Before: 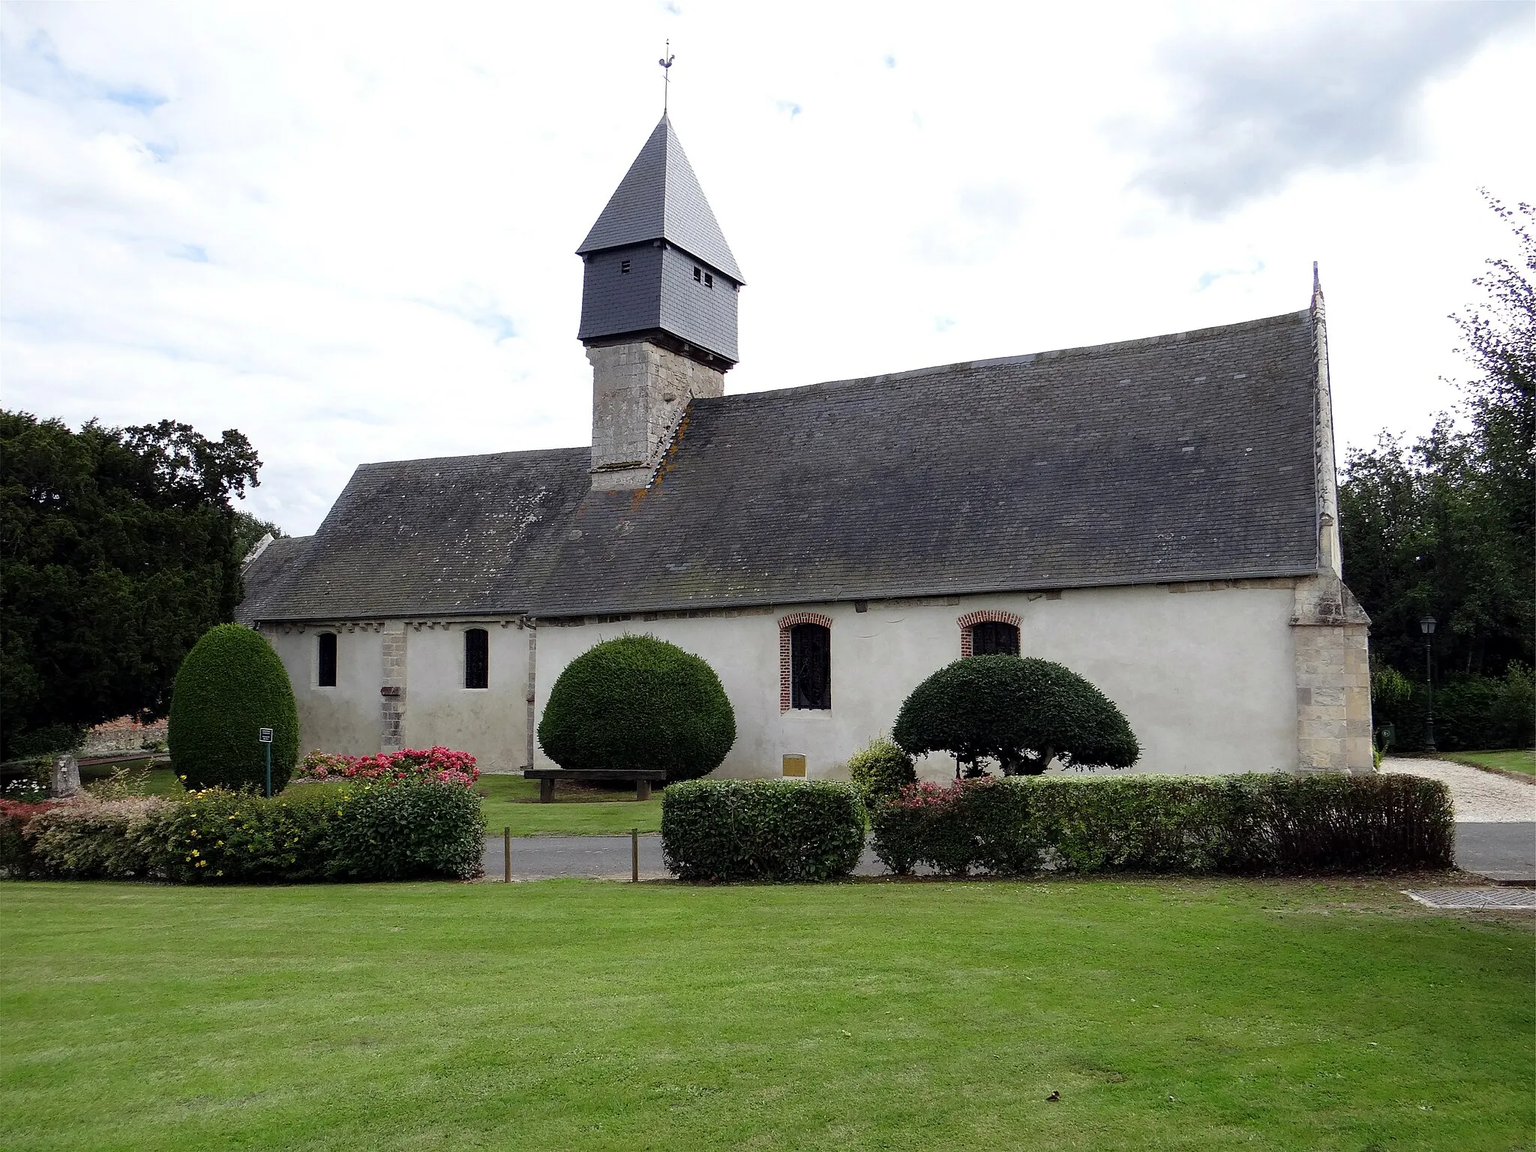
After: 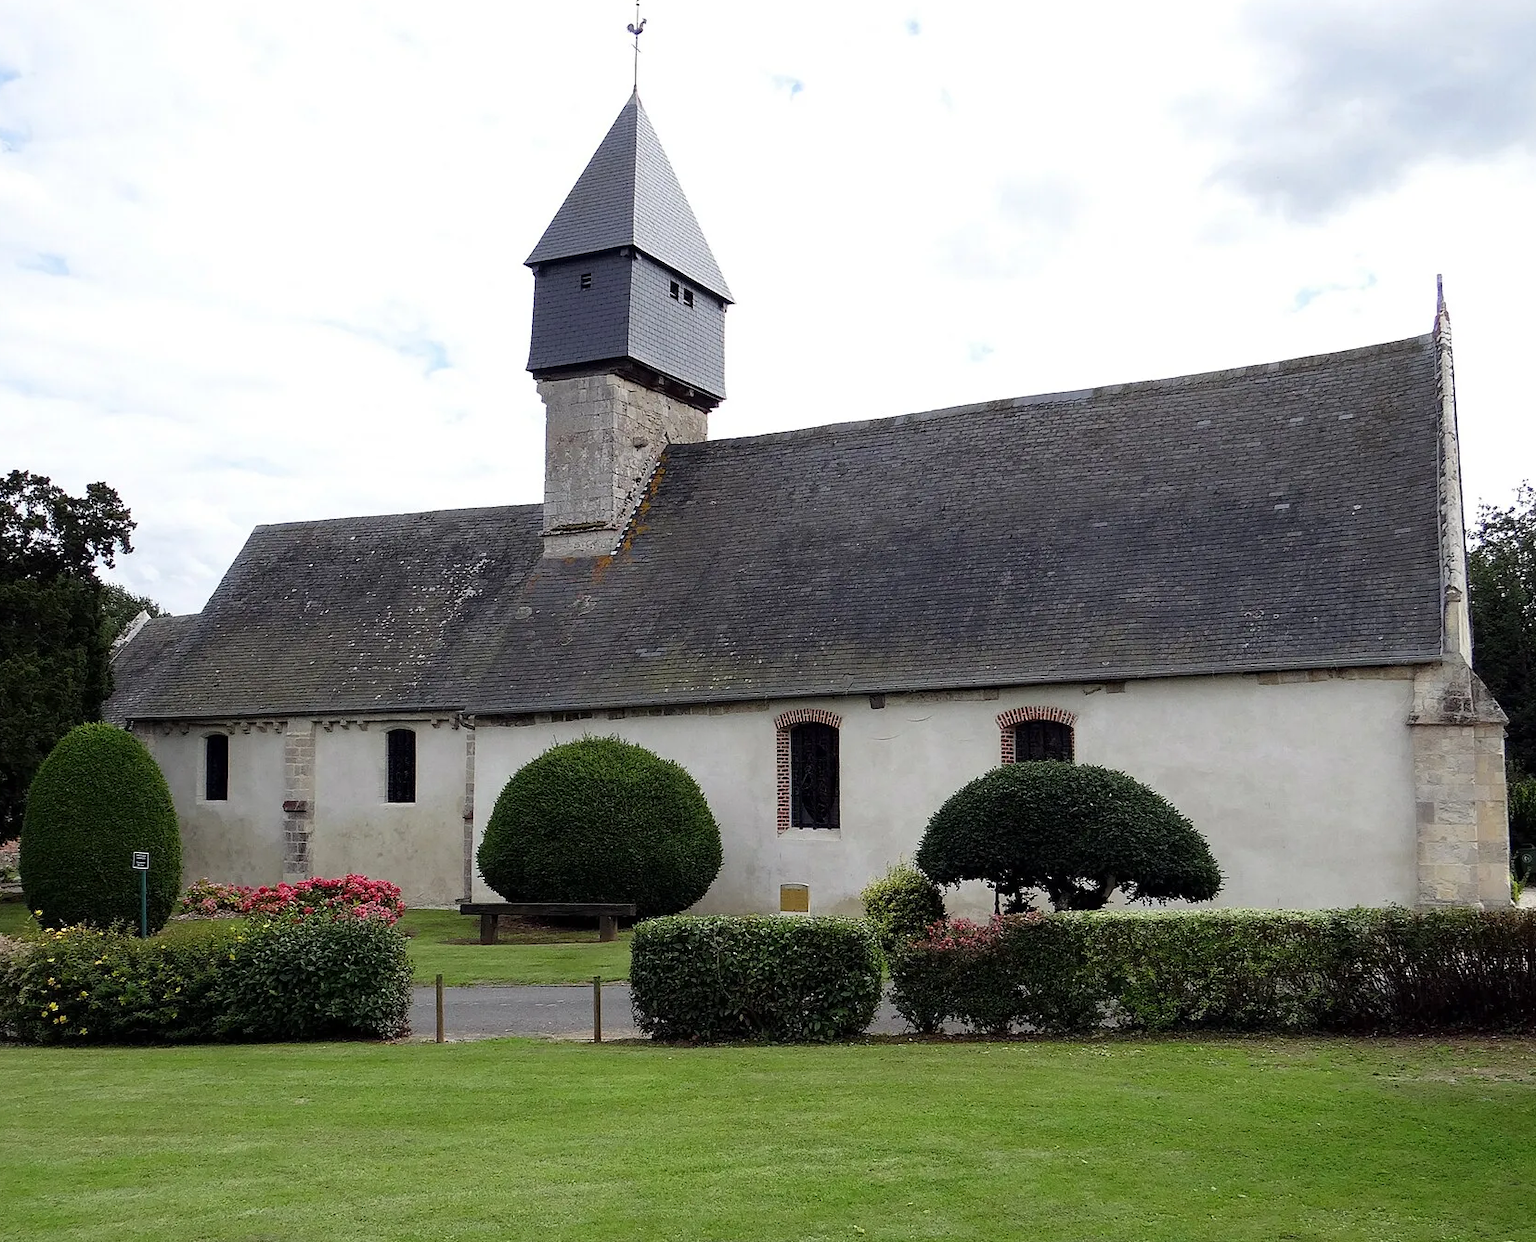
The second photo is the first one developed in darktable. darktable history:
crop: left 9.961%, top 3.506%, right 9.196%, bottom 9.295%
exposure: compensate highlight preservation false
